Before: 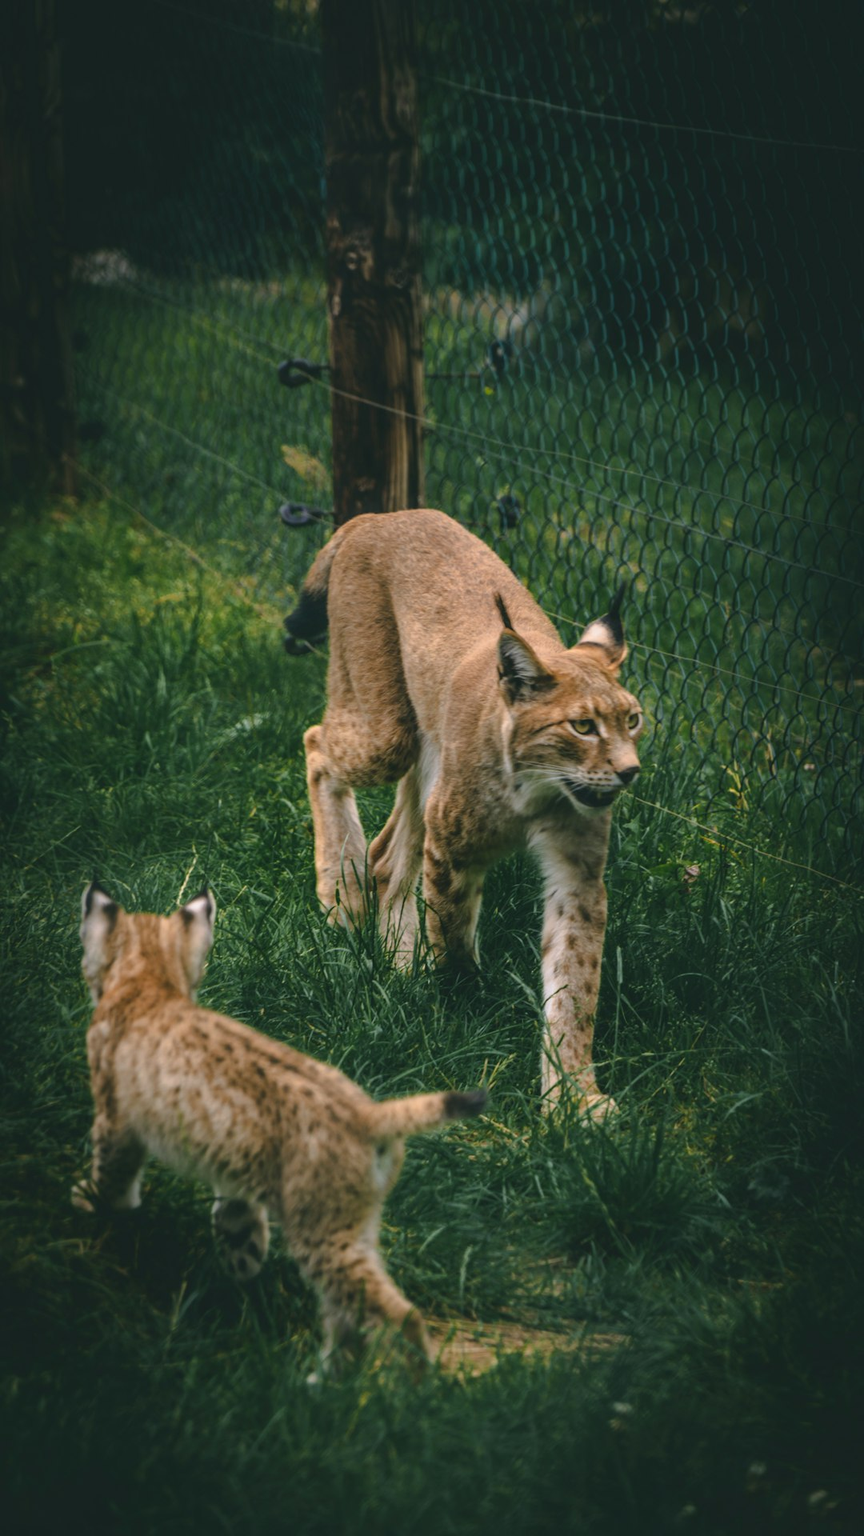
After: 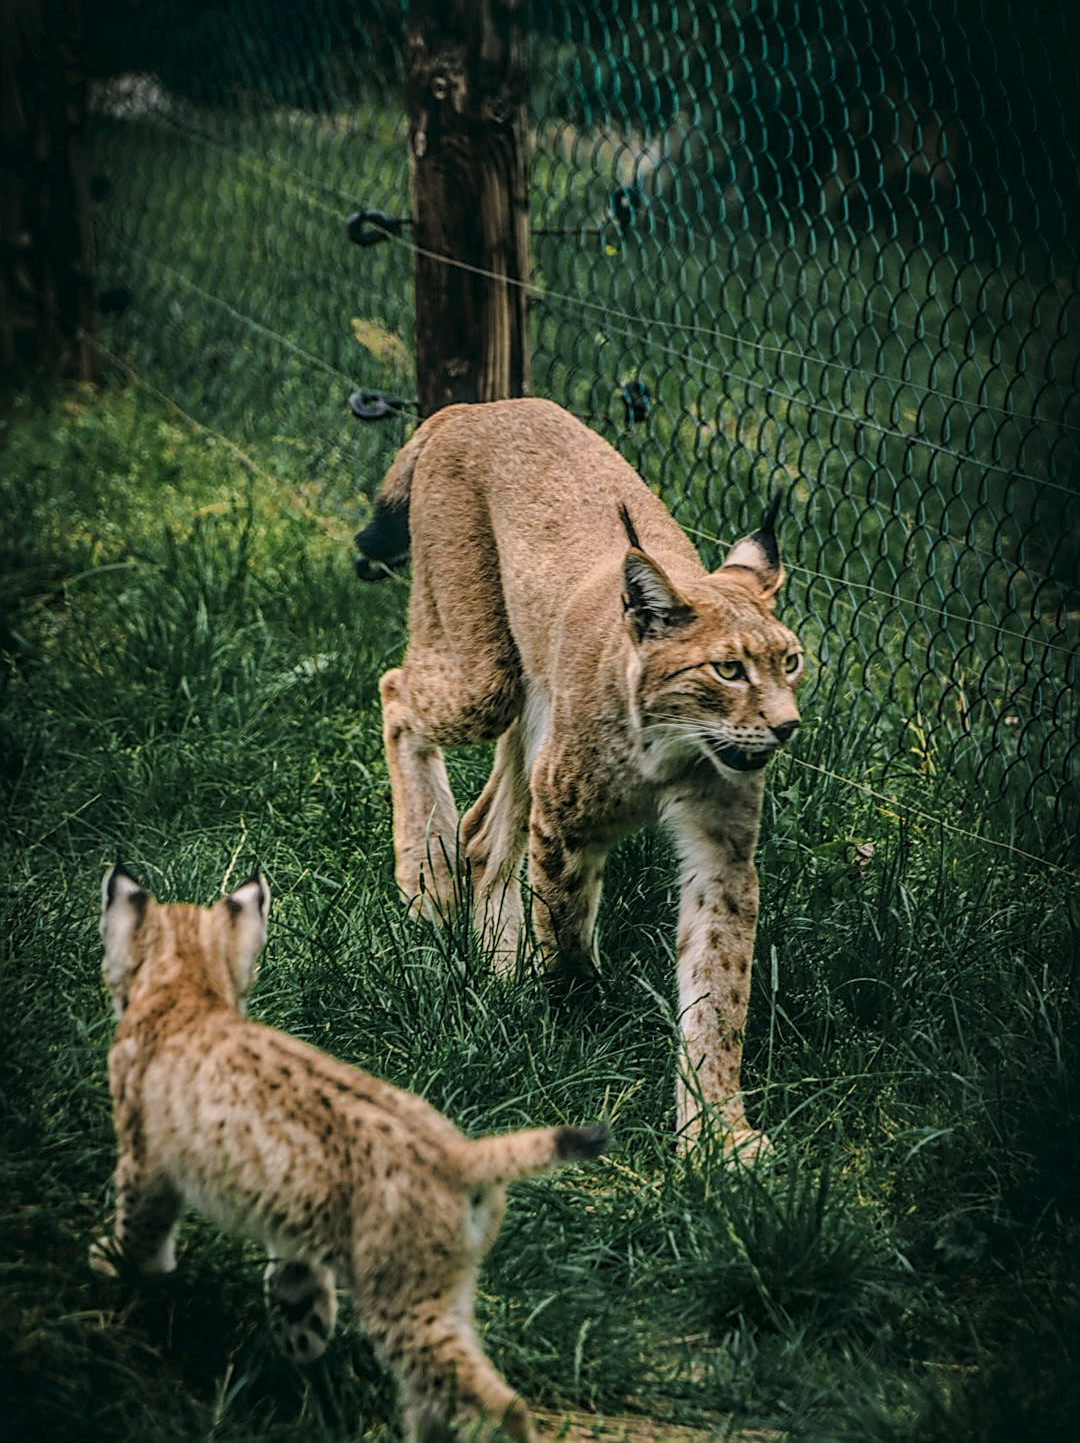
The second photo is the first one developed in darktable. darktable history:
filmic rgb: black relative exposure -7.65 EV, white relative exposure 4.56 EV, hardness 3.61
local contrast: highlights 61%, detail 143%, midtone range 0.424
color zones: curves: ch0 [(0.25, 0.5) (0.423, 0.5) (0.443, 0.5) (0.521, 0.756) (0.568, 0.5) (0.576, 0.5) (0.75, 0.5)]; ch1 [(0.25, 0.5) (0.423, 0.5) (0.443, 0.5) (0.539, 0.873) (0.624, 0.565) (0.631, 0.5) (0.75, 0.5)]
sharpen: amount 1.017
crop and rotate: top 12.418%, bottom 12.391%
